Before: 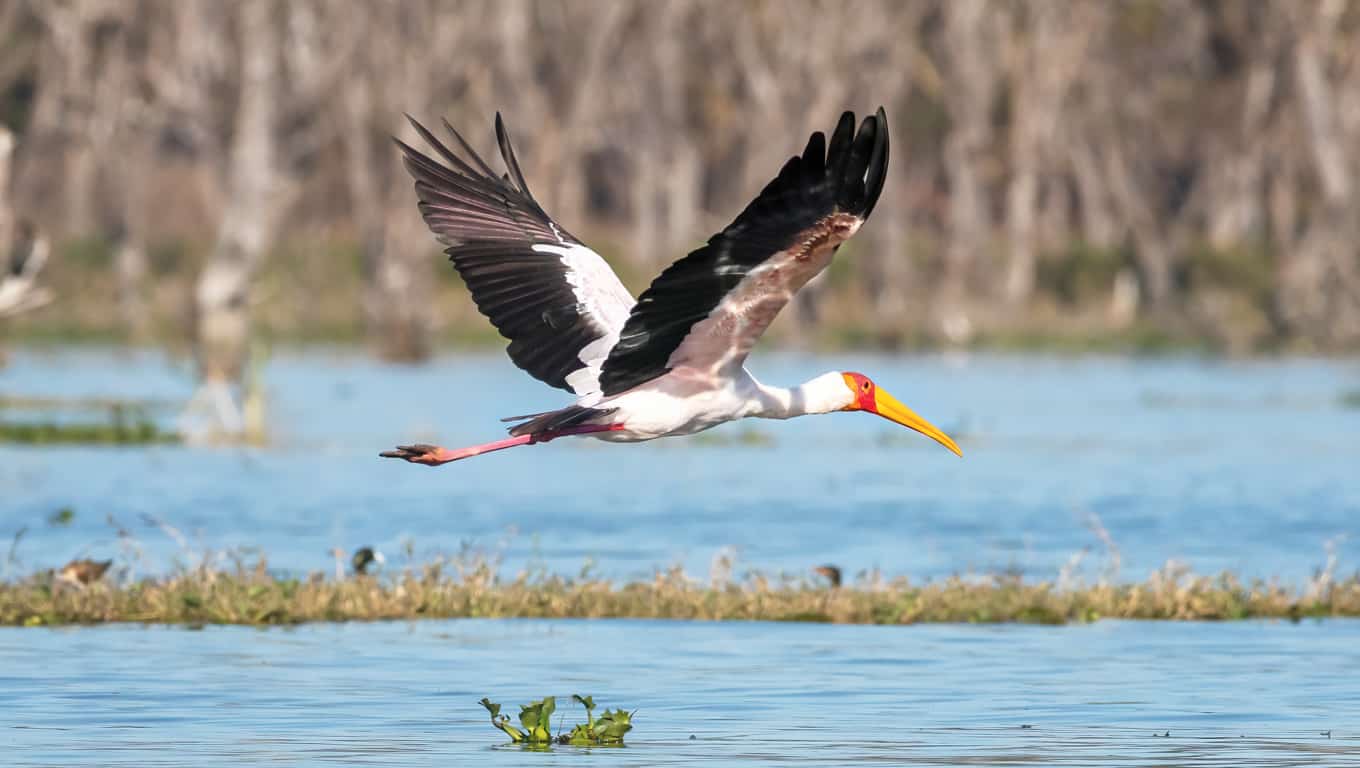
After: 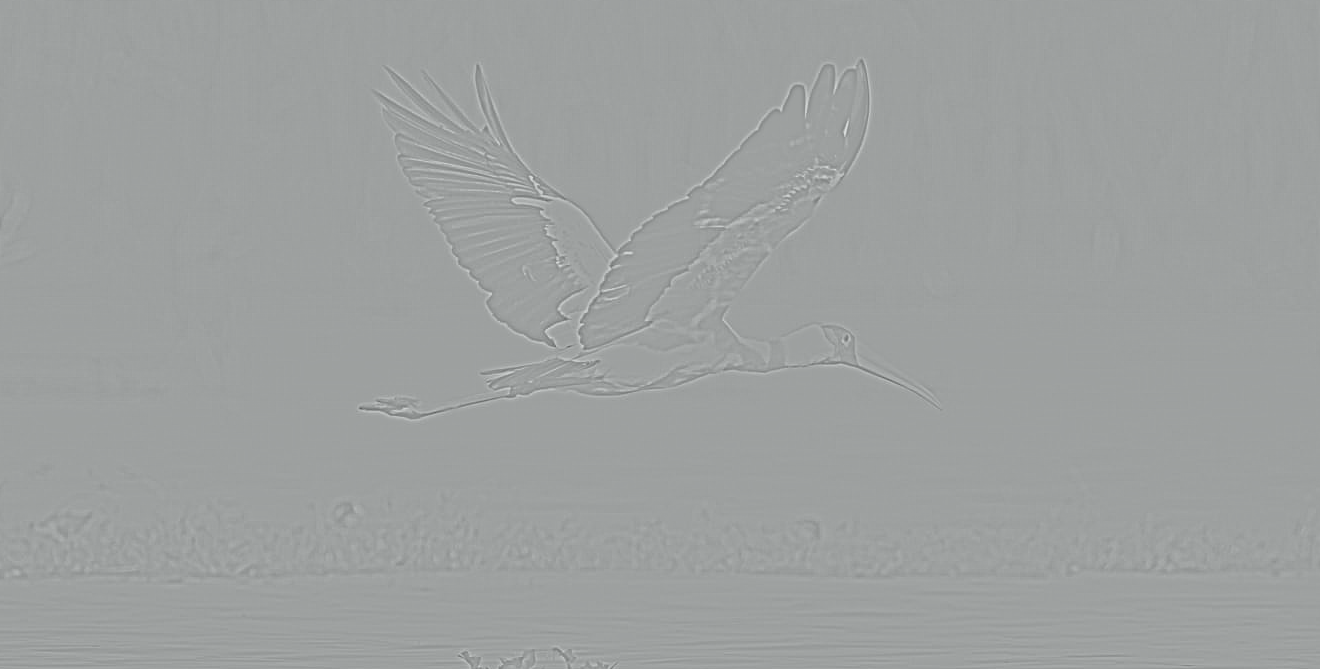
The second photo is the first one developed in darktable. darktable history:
crop: left 1.507%, top 6.147%, right 1.379%, bottom 6.637%
highpass: sharpness 5.84%, contrast boost 8.44%
shadows and highlights: soften with gaussian
tone curve: curves: ch0 [(0, 0) (0.105, 0.068) (0.195, 0.162) (0.283, 0.283) (0.384, 0.404) (0.485, 0.531) (0.638, 0.681) (0.795, 0.879) (1, 0.977)]; ch1 [(0, 0) (0.161, 0.092) (0.35, 0.33) (0.379, 0.401) (0.456, 0.469) (0.504, 0.501) (0.512, 0.523) (0.58, 0.597) (0.635, 0.646) (1, 1)]; ch2 [(0, 0) (0.371, 0.362) (0.437, 0.437) (0.5, 0.5) (0.53, 0.523) (0.56, 0.58) (0.622, 0.606) (1, 1)], color space Lab, independent channels, preserve colors none
base curve: curves: ch0 [(0, 0) (0.028, 0.03) (0.121, 0.232) (0.46, 0.748) (0.859, 0.968) (1, 1)], preserve colors none
fill light: exposure -2 EV, width 8.6
color zones: curves: ch0 [(0.25, 0.5) (0.463, 0.627) (0.484, 0.637) (0.75, 0.5)]
